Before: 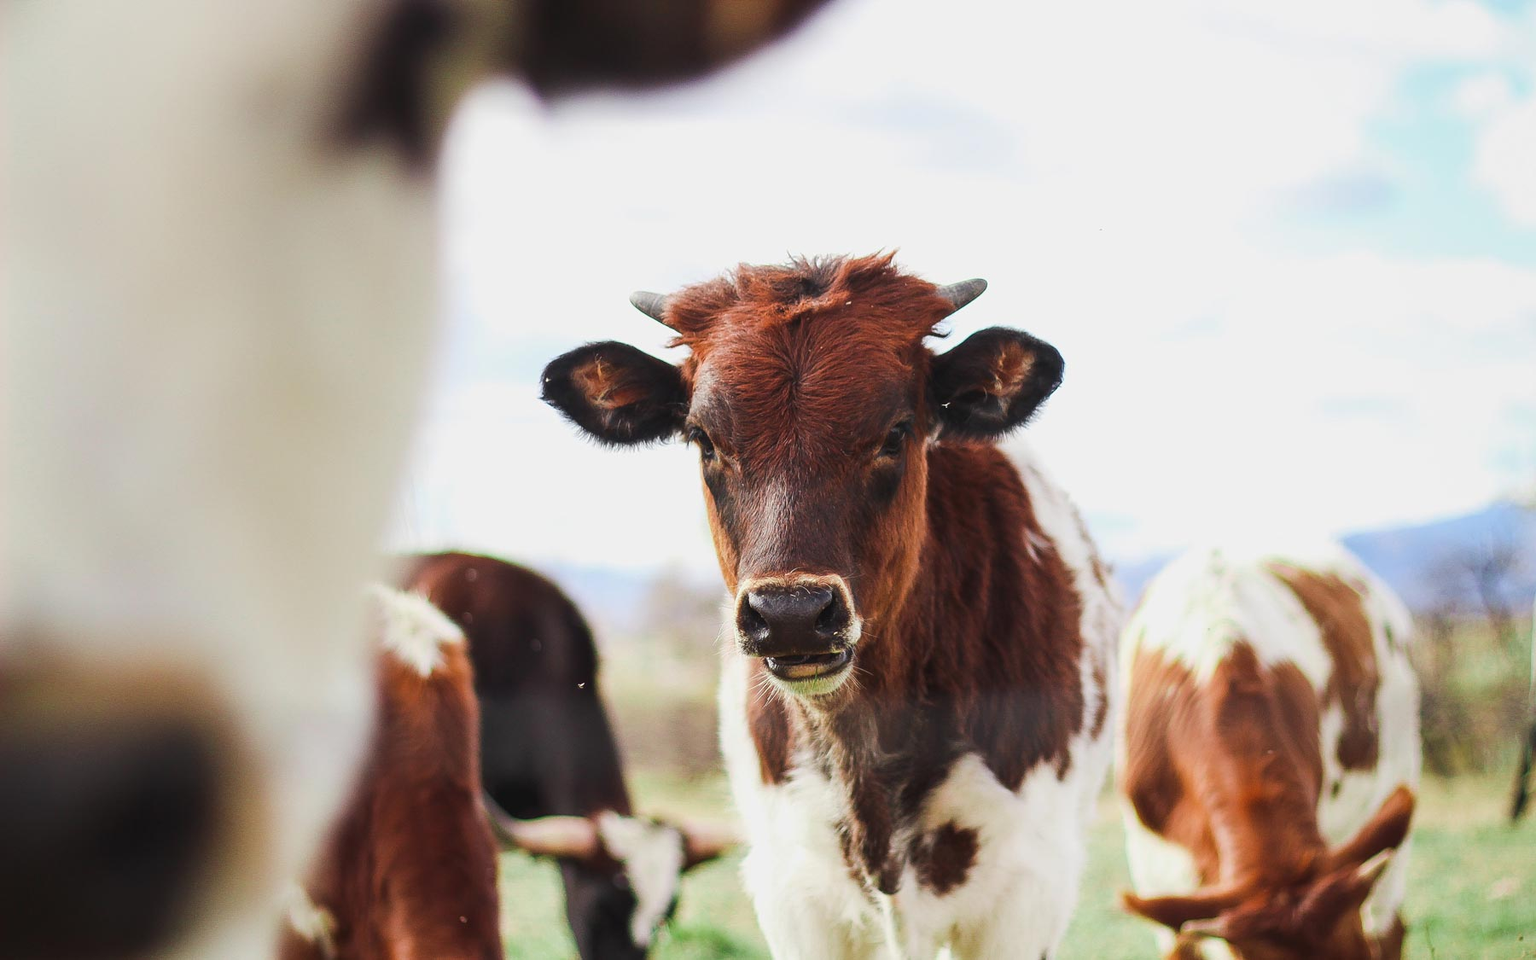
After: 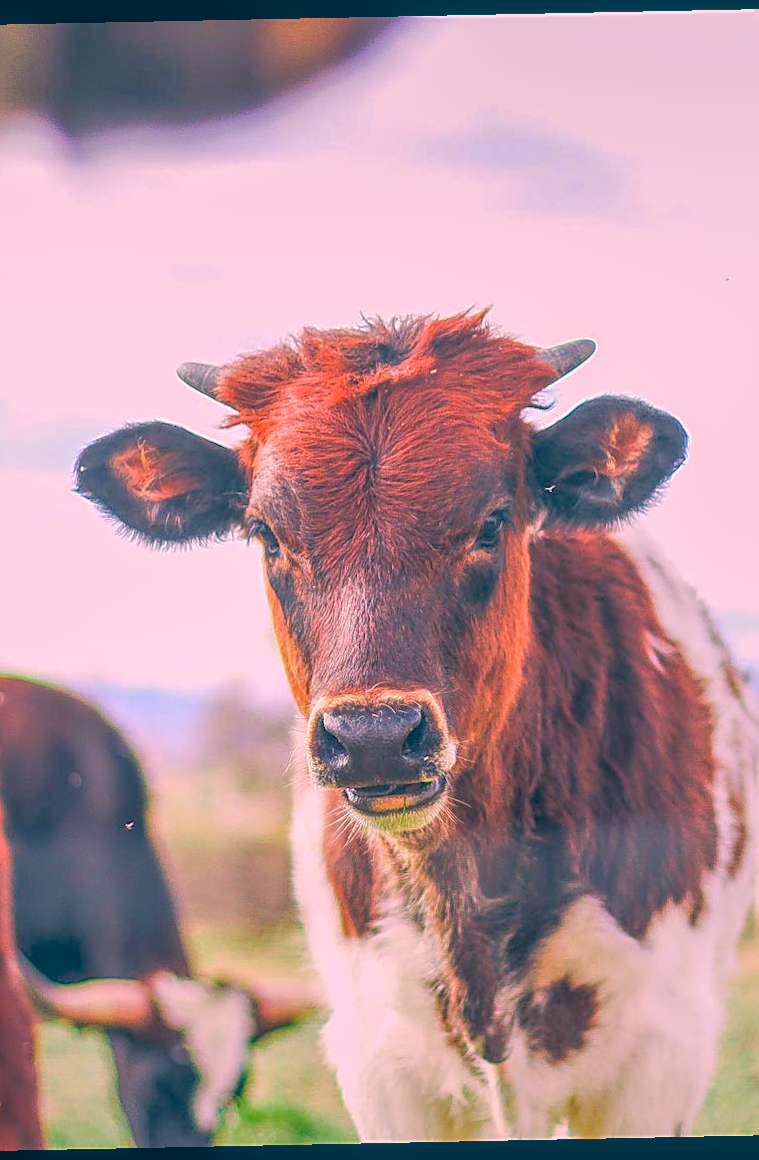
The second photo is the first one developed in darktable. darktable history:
local contrast: highlights 66%, shadows 33%, detail 166%, midtone range 0.2
sharpen: on, module defaults
contrast brightness saturation: brightness 0.15
color correction: highlights a* 17.03, highlights b* 0.205, shadows a* -15.38, shadows b* -14.56, saturation 1.5
rotate and perspective: rotation -1.17°, automatic cropping off
shadows and highlights: on, module defaults
crop: left 31.229%, right 27.105%
